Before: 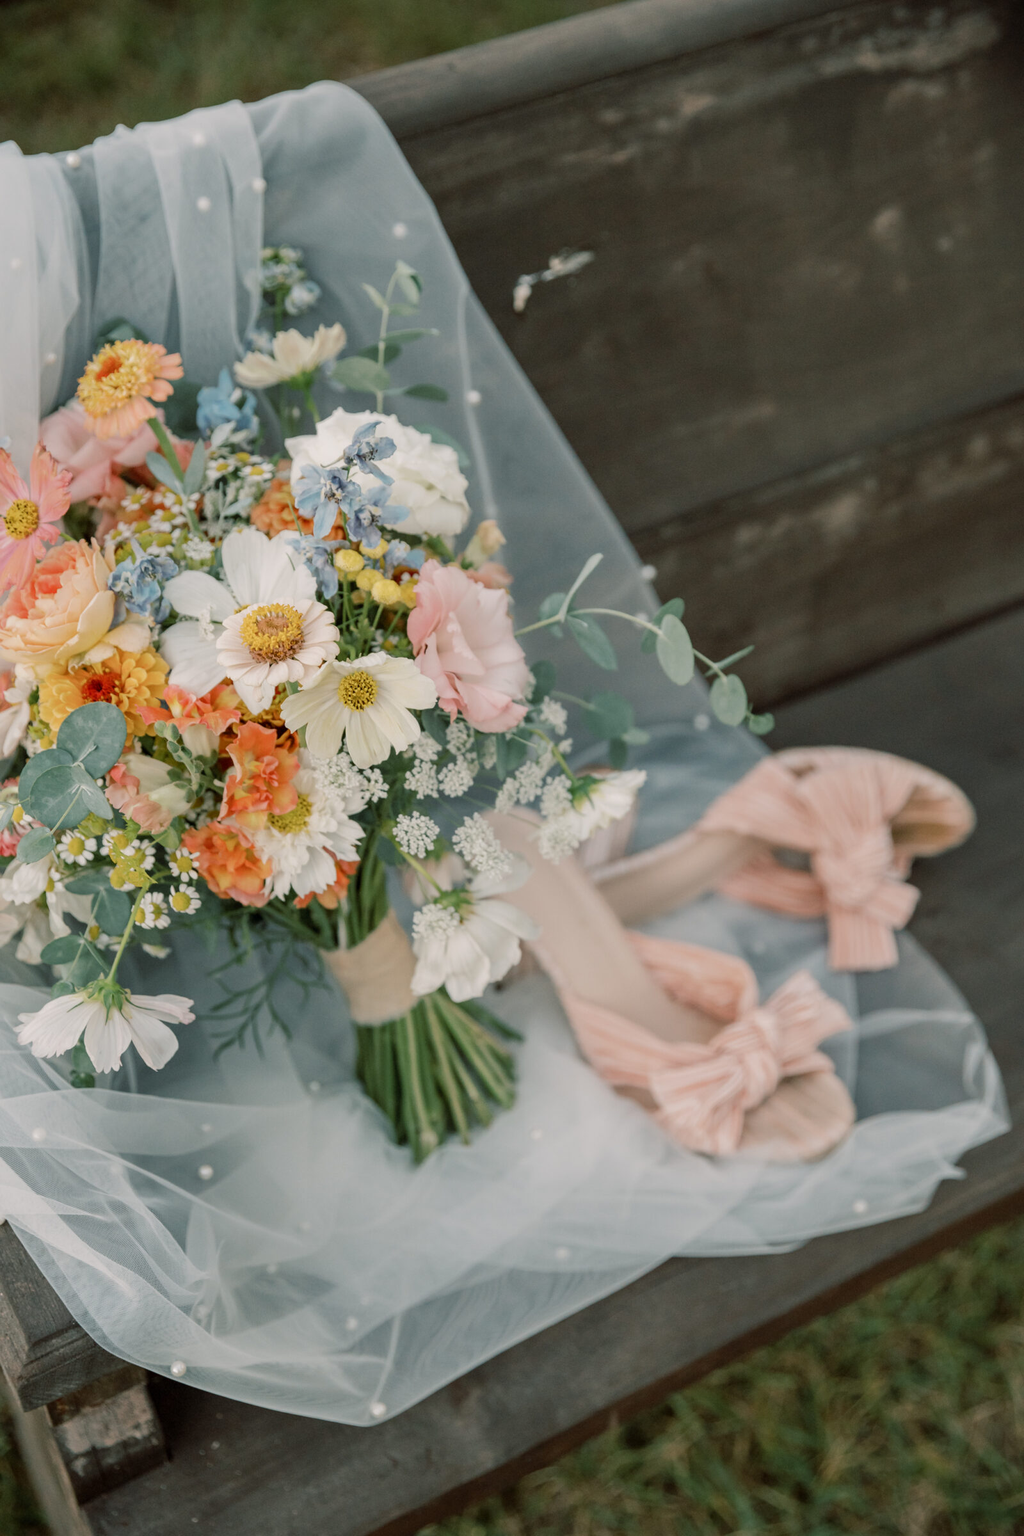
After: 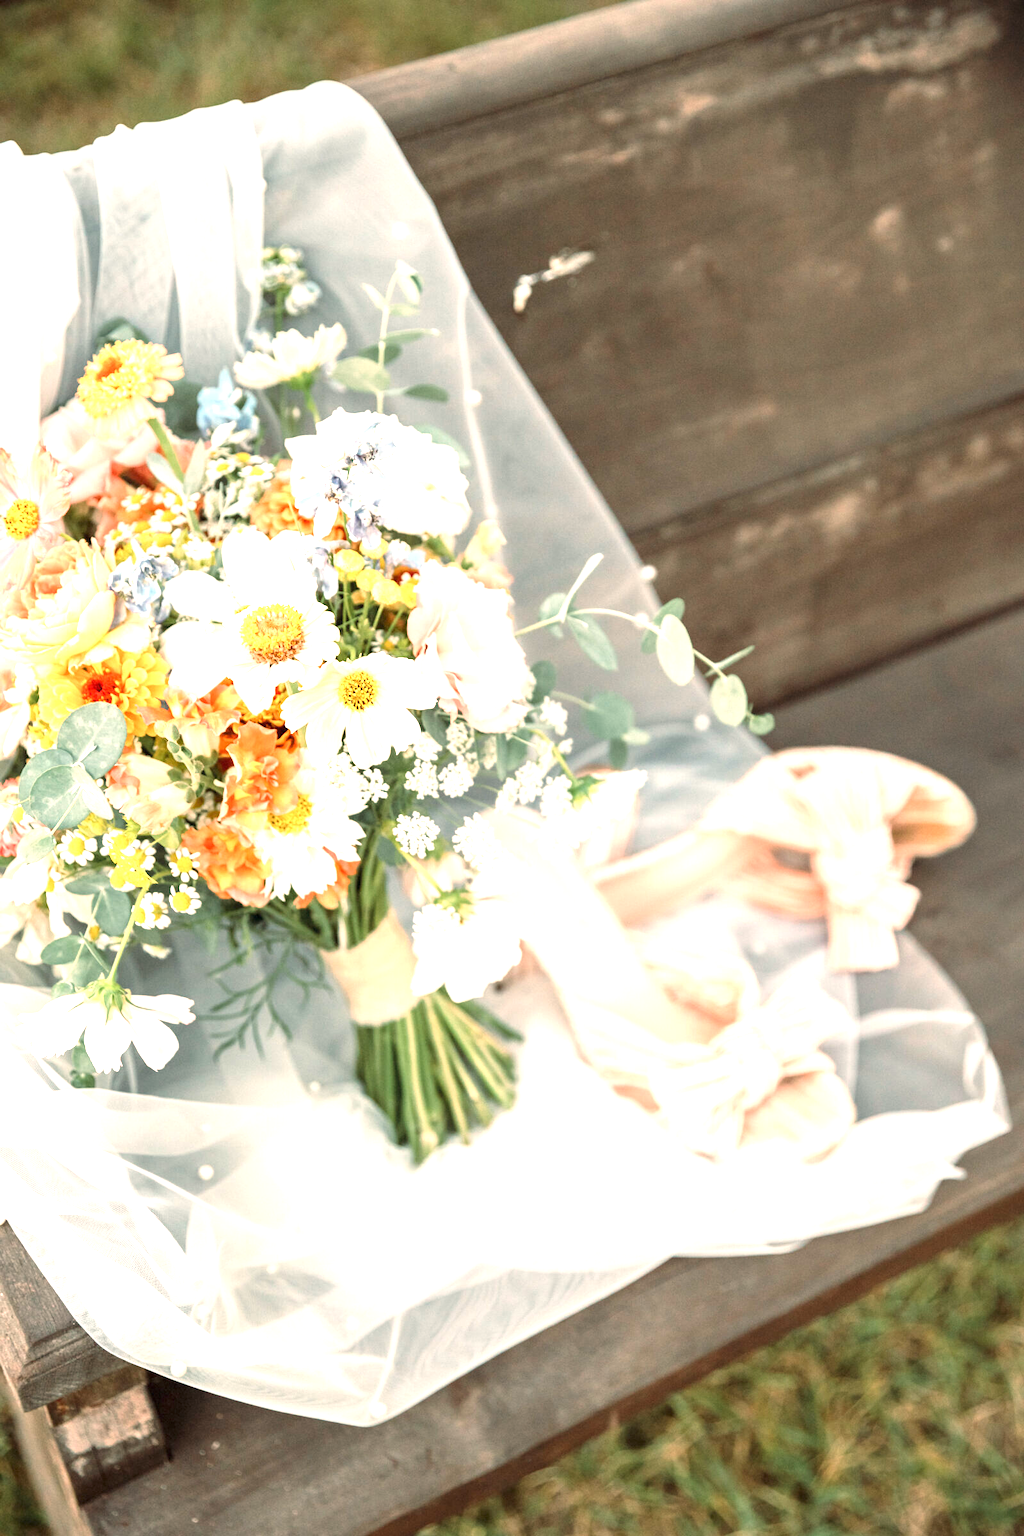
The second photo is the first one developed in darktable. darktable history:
exposure: black level correction 0, exposure 1.741 EV, compensate exposure bias true, compensate highlight preservation false
white balance: red 1.127, blue 0.943
